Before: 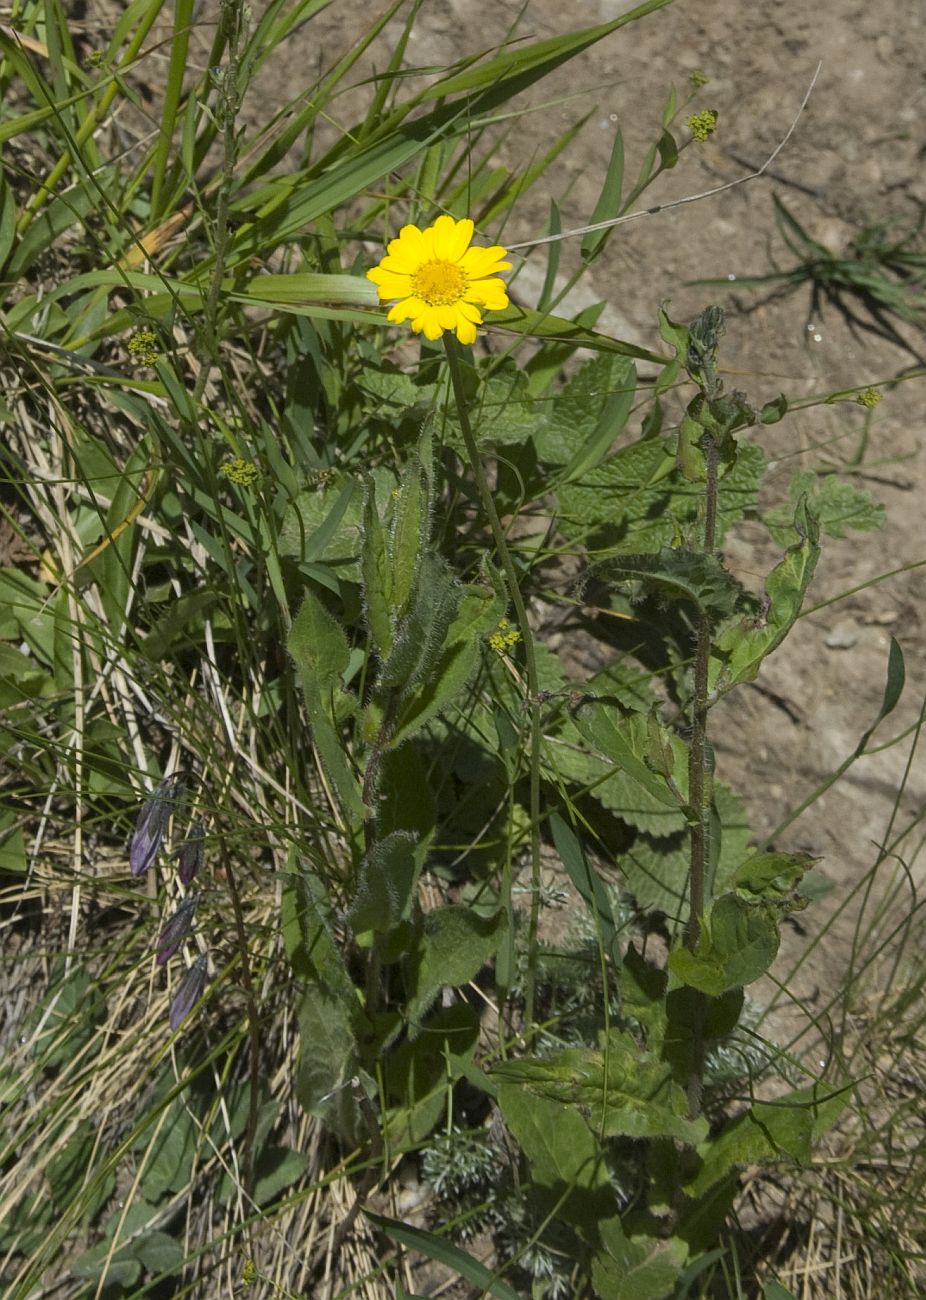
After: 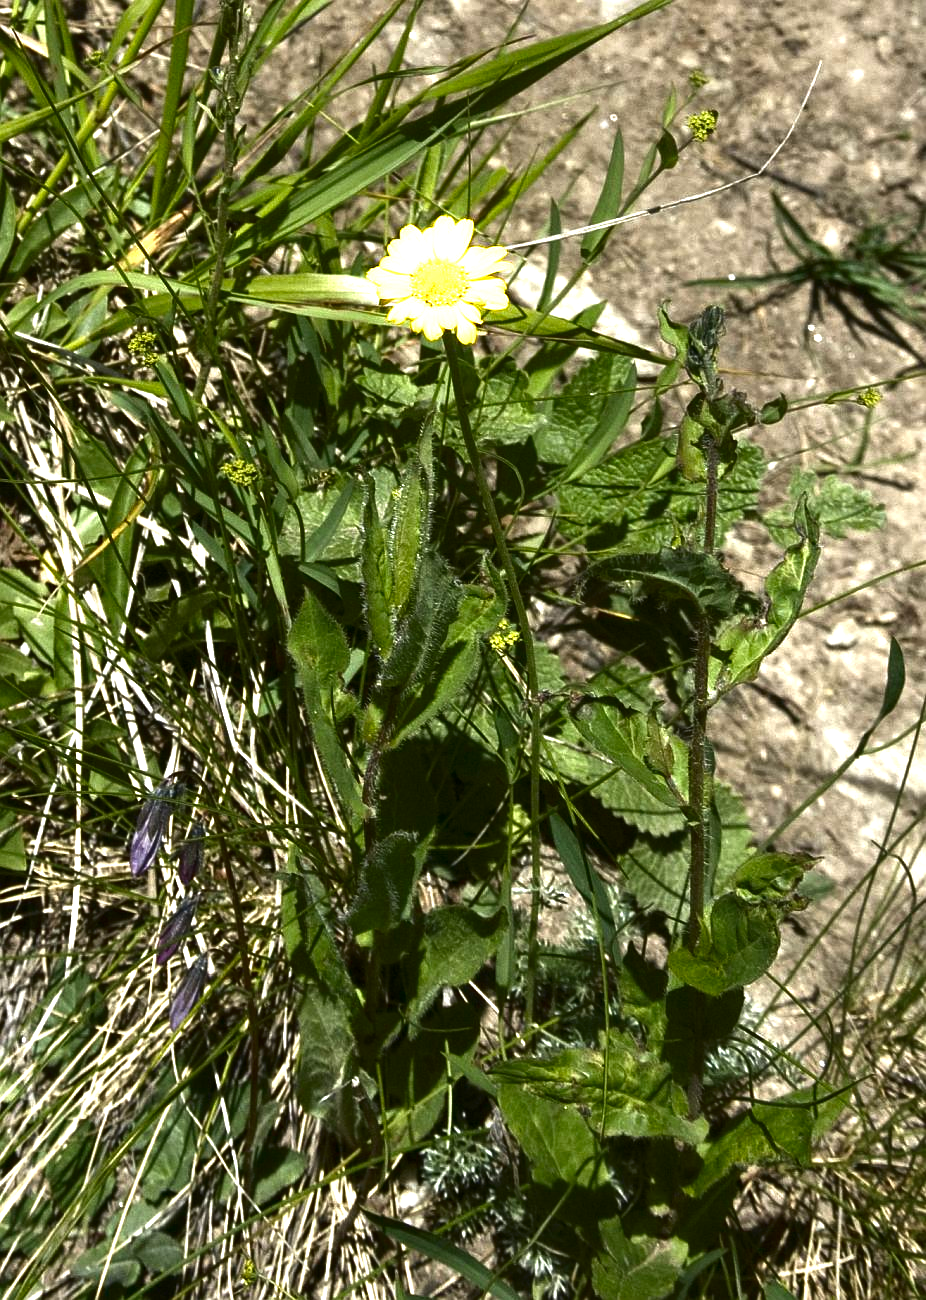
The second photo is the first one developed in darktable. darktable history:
contrast brightness saturation: brightness -0.52
exposure: black level correction 0, exposure 1.6 EV, compensate exposure bias true, compensate highlight preservation false
